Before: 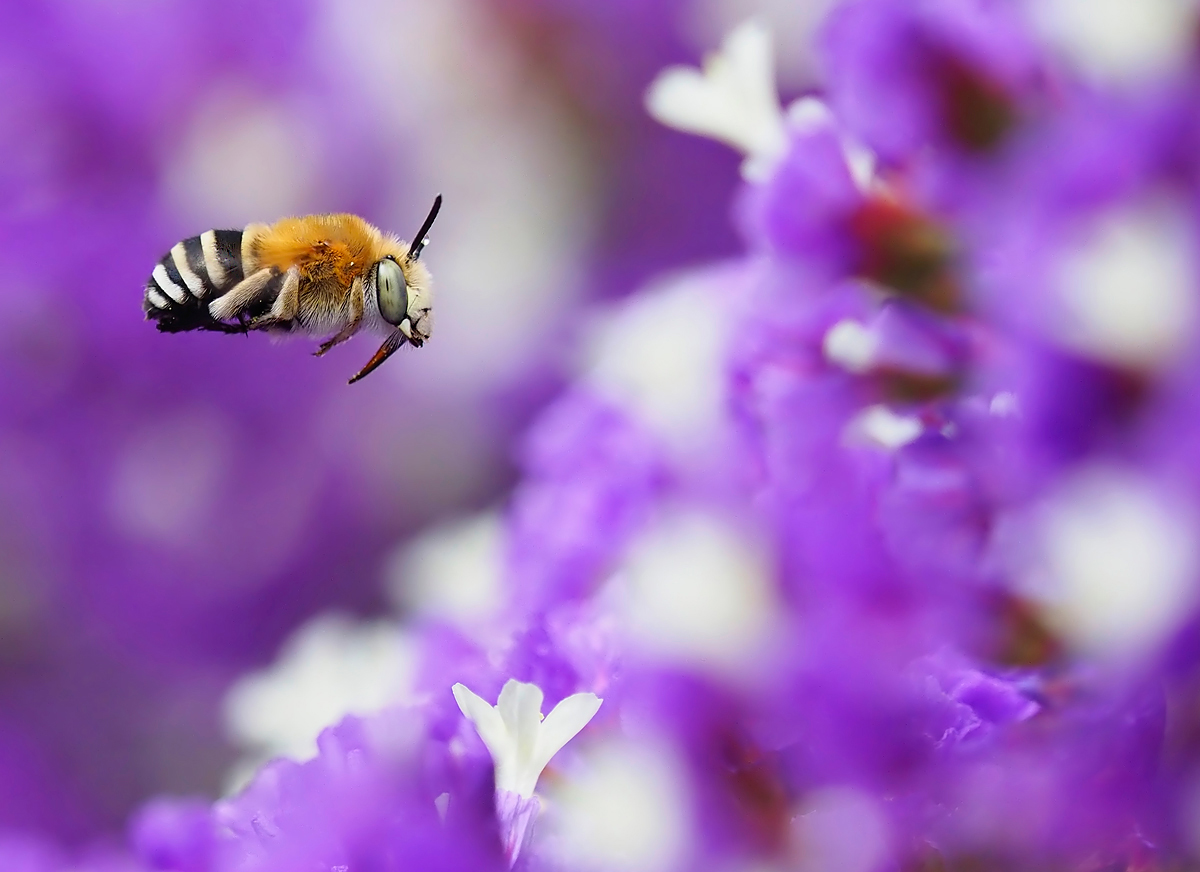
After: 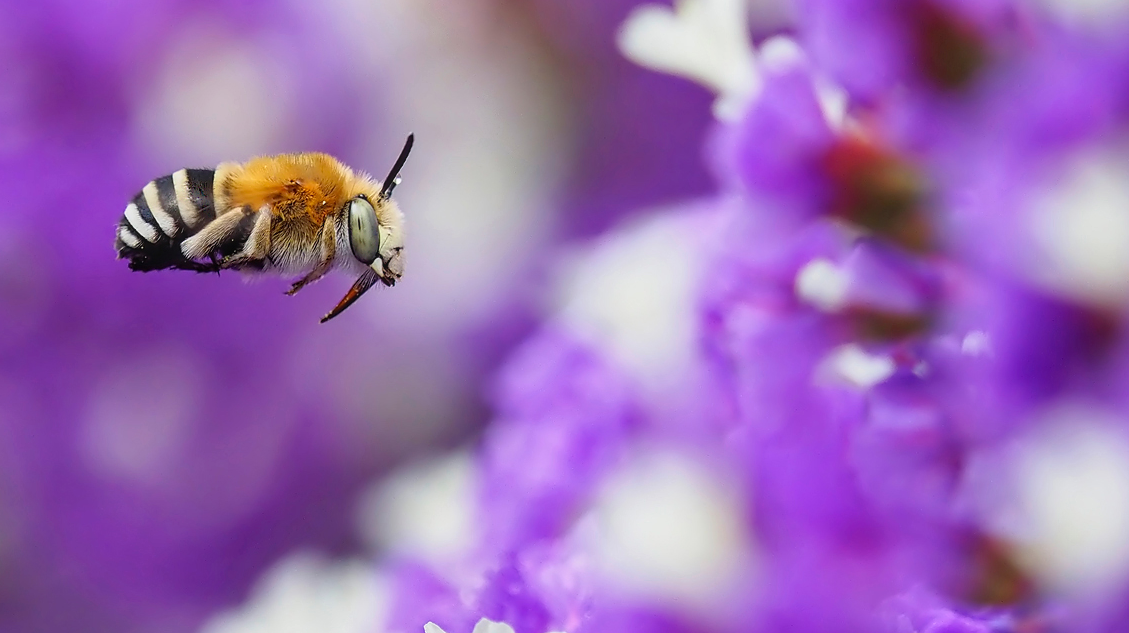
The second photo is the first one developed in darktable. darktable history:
local contrast: detail 110%
crop: left 2.386%, top 7.052%, right 3.45%, bottom 20.25%
shadows and highlights: shadows 20.89, highlights -36.86, highlights color adjustment 73.24%, soften with gaussian
